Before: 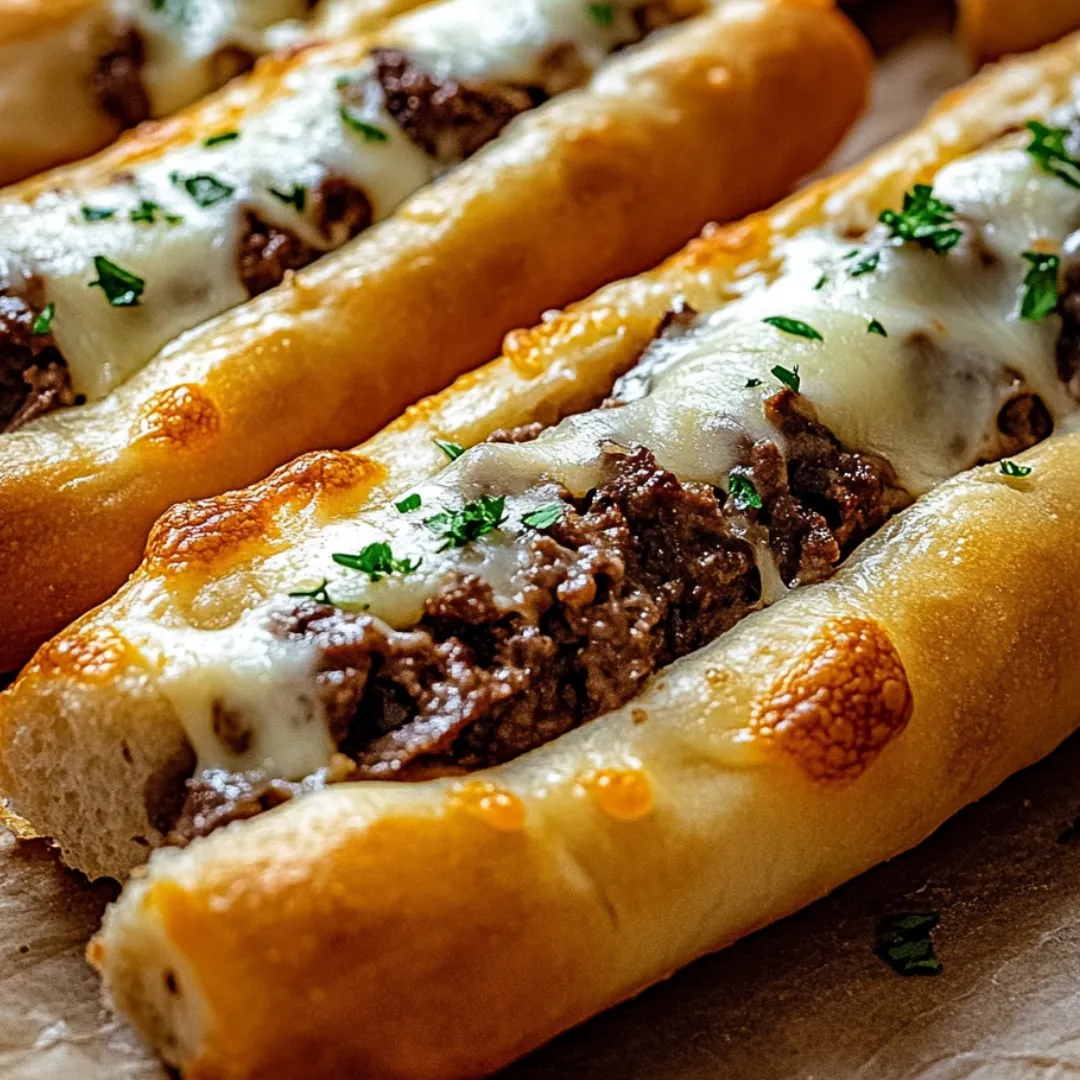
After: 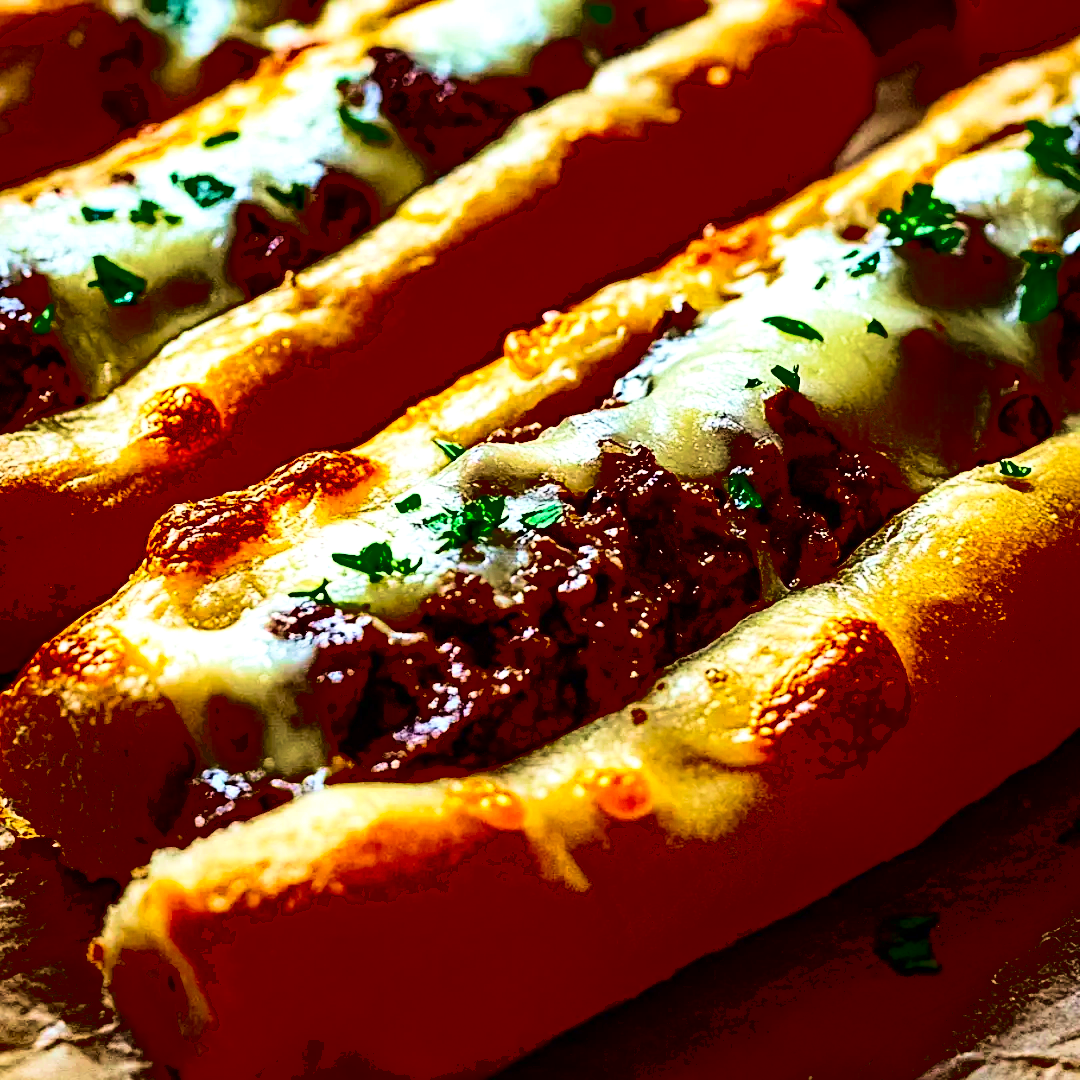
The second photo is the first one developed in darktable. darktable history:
contrast brightness saturation: contrast 0.774, brightness -0.994, saturation 0.982
velvia: strength 67.35%, mid-tones bias 0.965
exposure: black level correction 0, exposure 0 EV, compensate exposure bias true, compensate highlight preservation false
local contrast: mode bilateral grid, contrast 99, coarseness 99, detail 165%, midtone range 0.2
